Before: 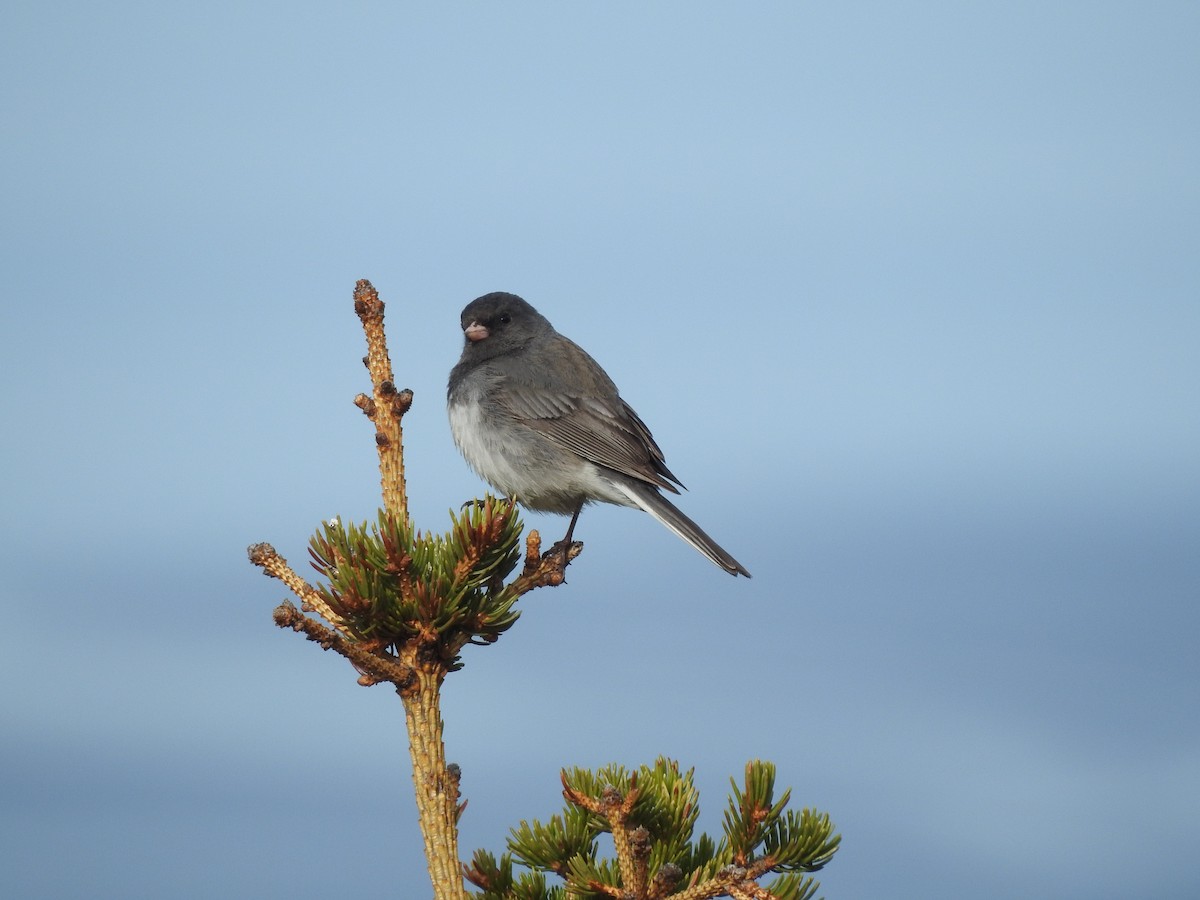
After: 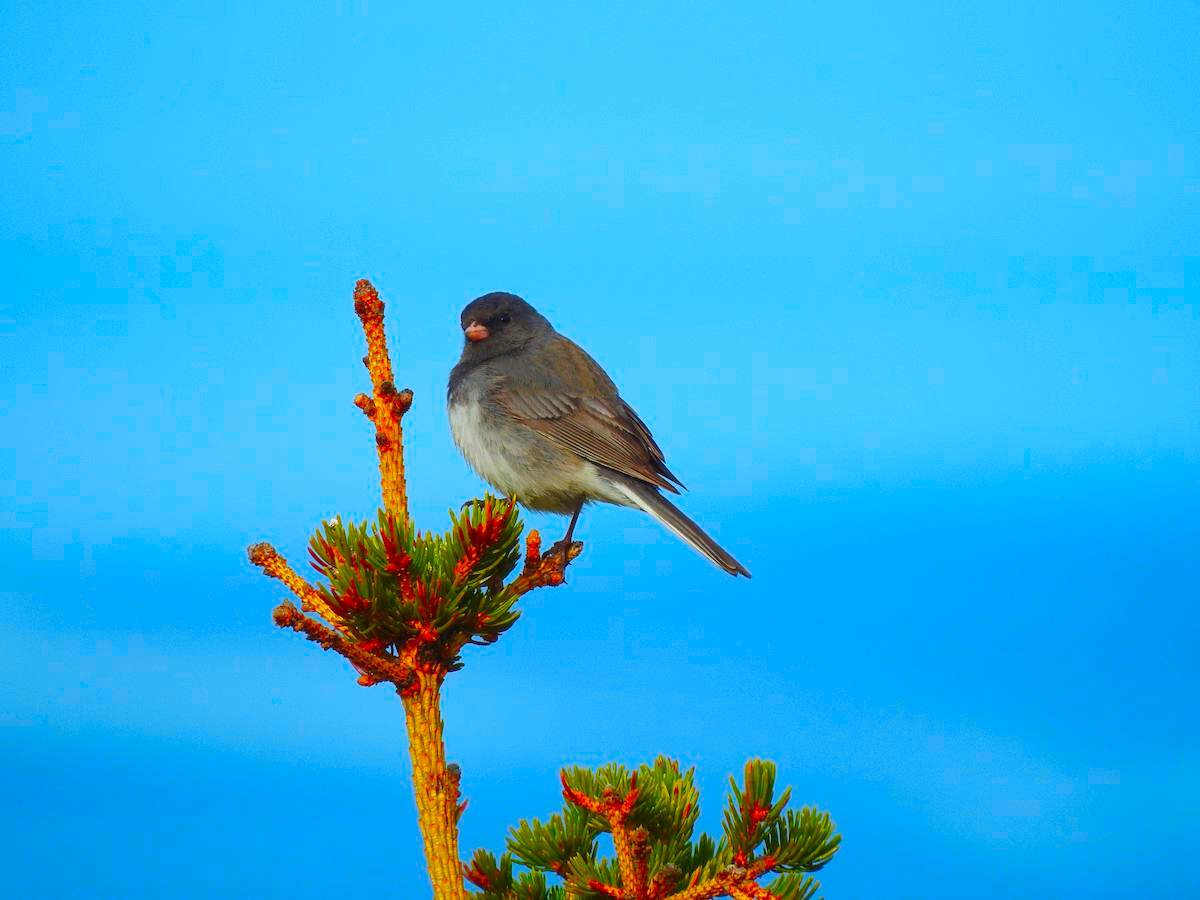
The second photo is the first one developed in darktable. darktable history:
color correction: saturation 3
